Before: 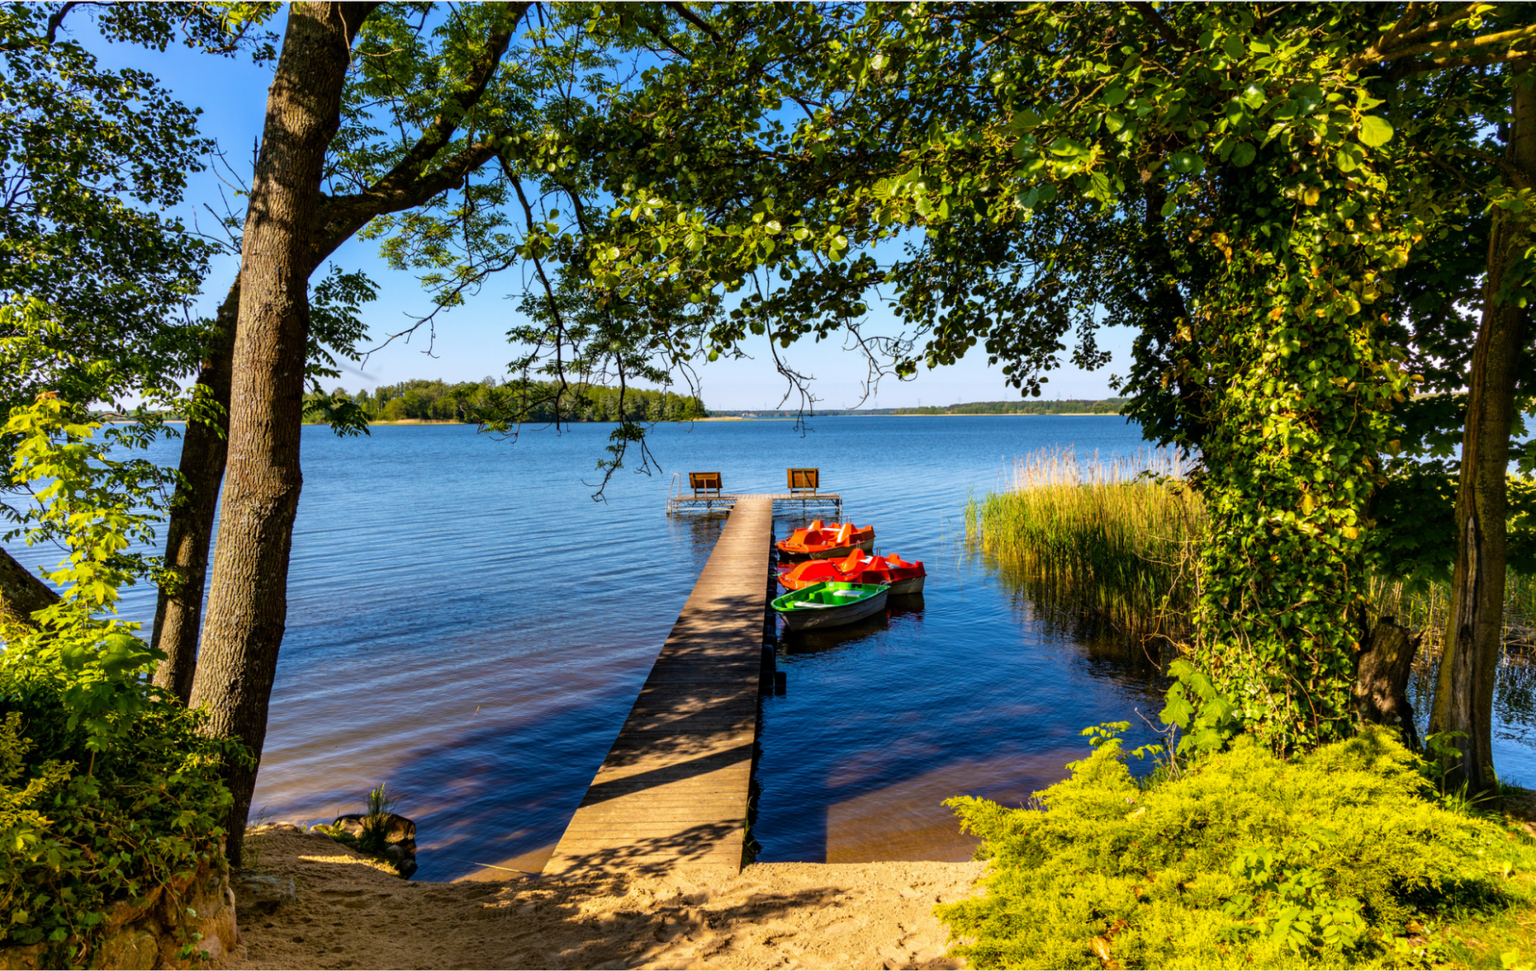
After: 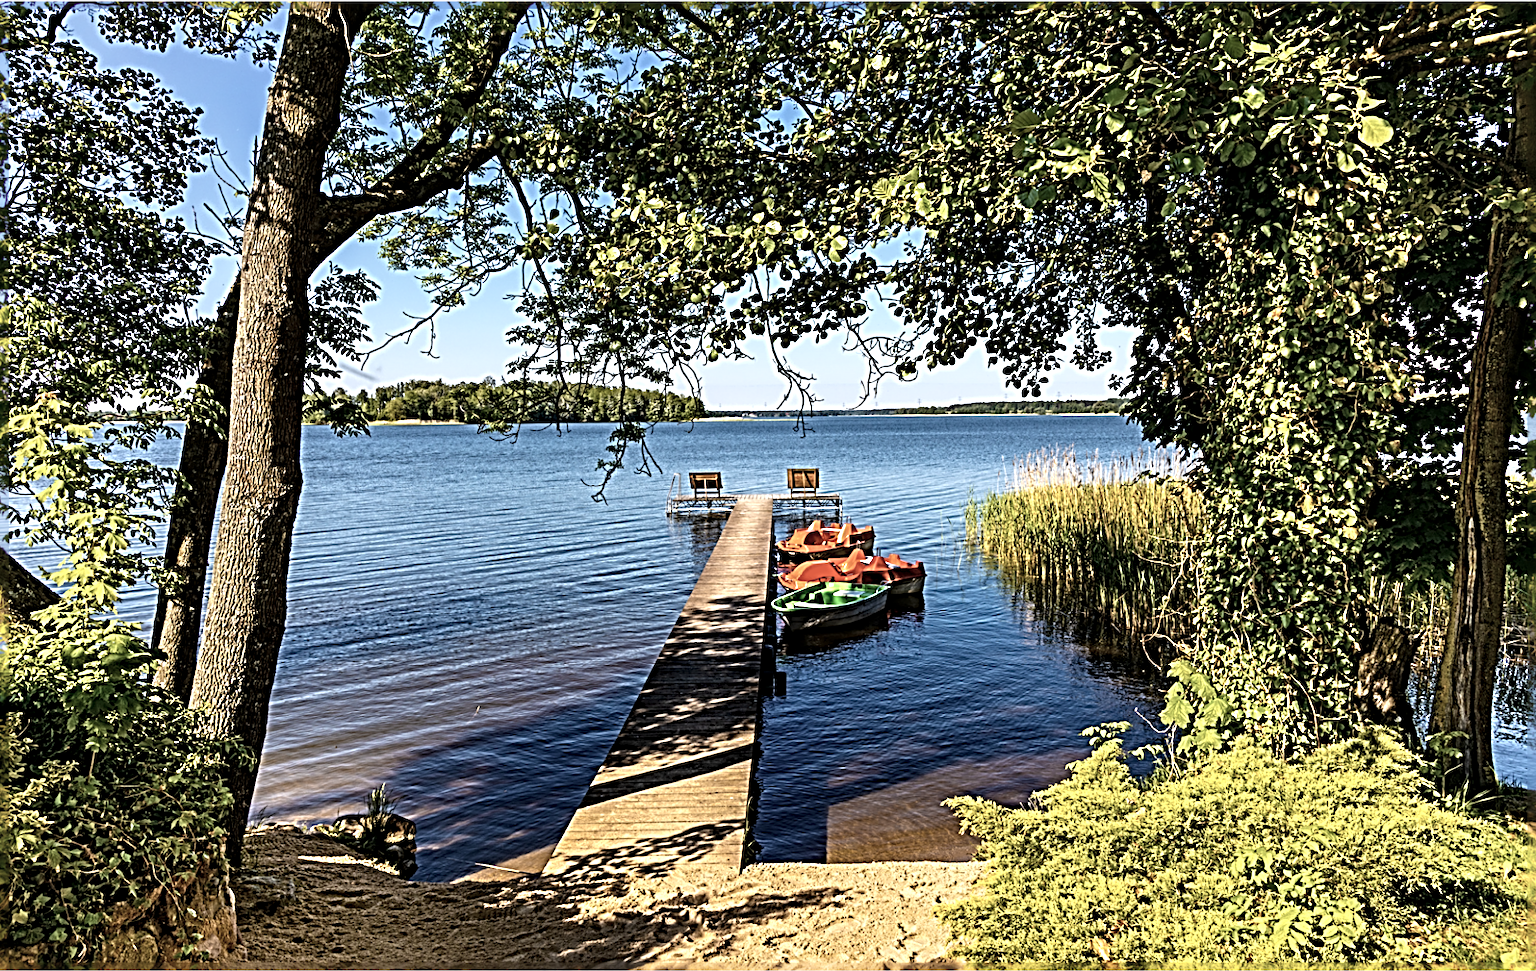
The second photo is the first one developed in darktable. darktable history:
sharpen: radius 4.035, amount 2
contrast brightness saturation: contrast 0.101, saturation -0.375
local contrast: highlights 107%, shadows 98%, detail 120%, midtone range 0.2
shadows and highlights: shadows 31.84, highlights -32.28, soften with gaussian
color balance rgb: perceptual saturation grading › global saturation 0.274%, perceptual brilliance grading › global brilliance 2.971%, global vibrance 20%
